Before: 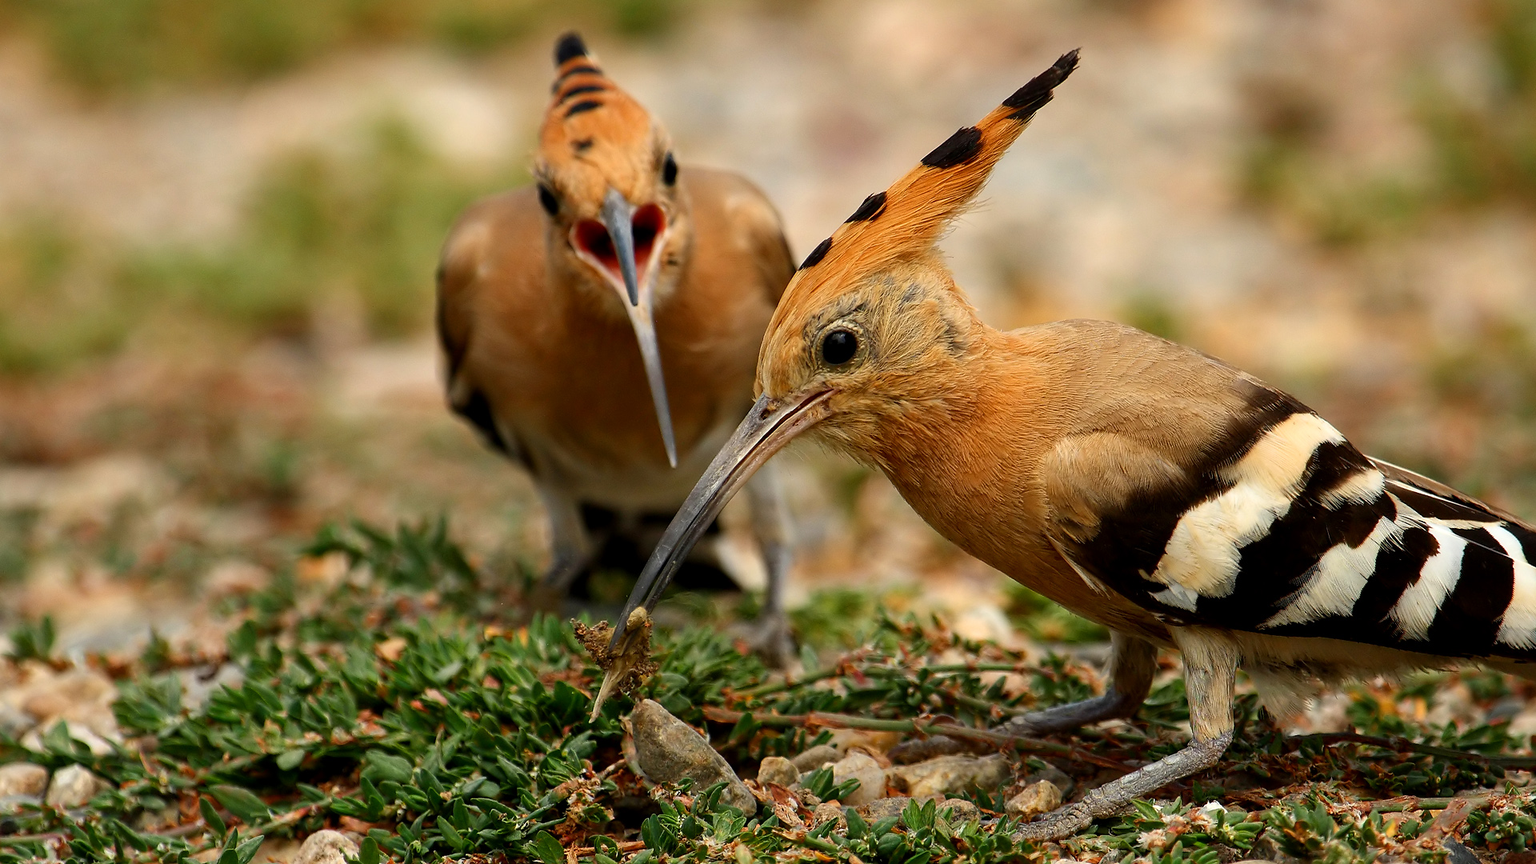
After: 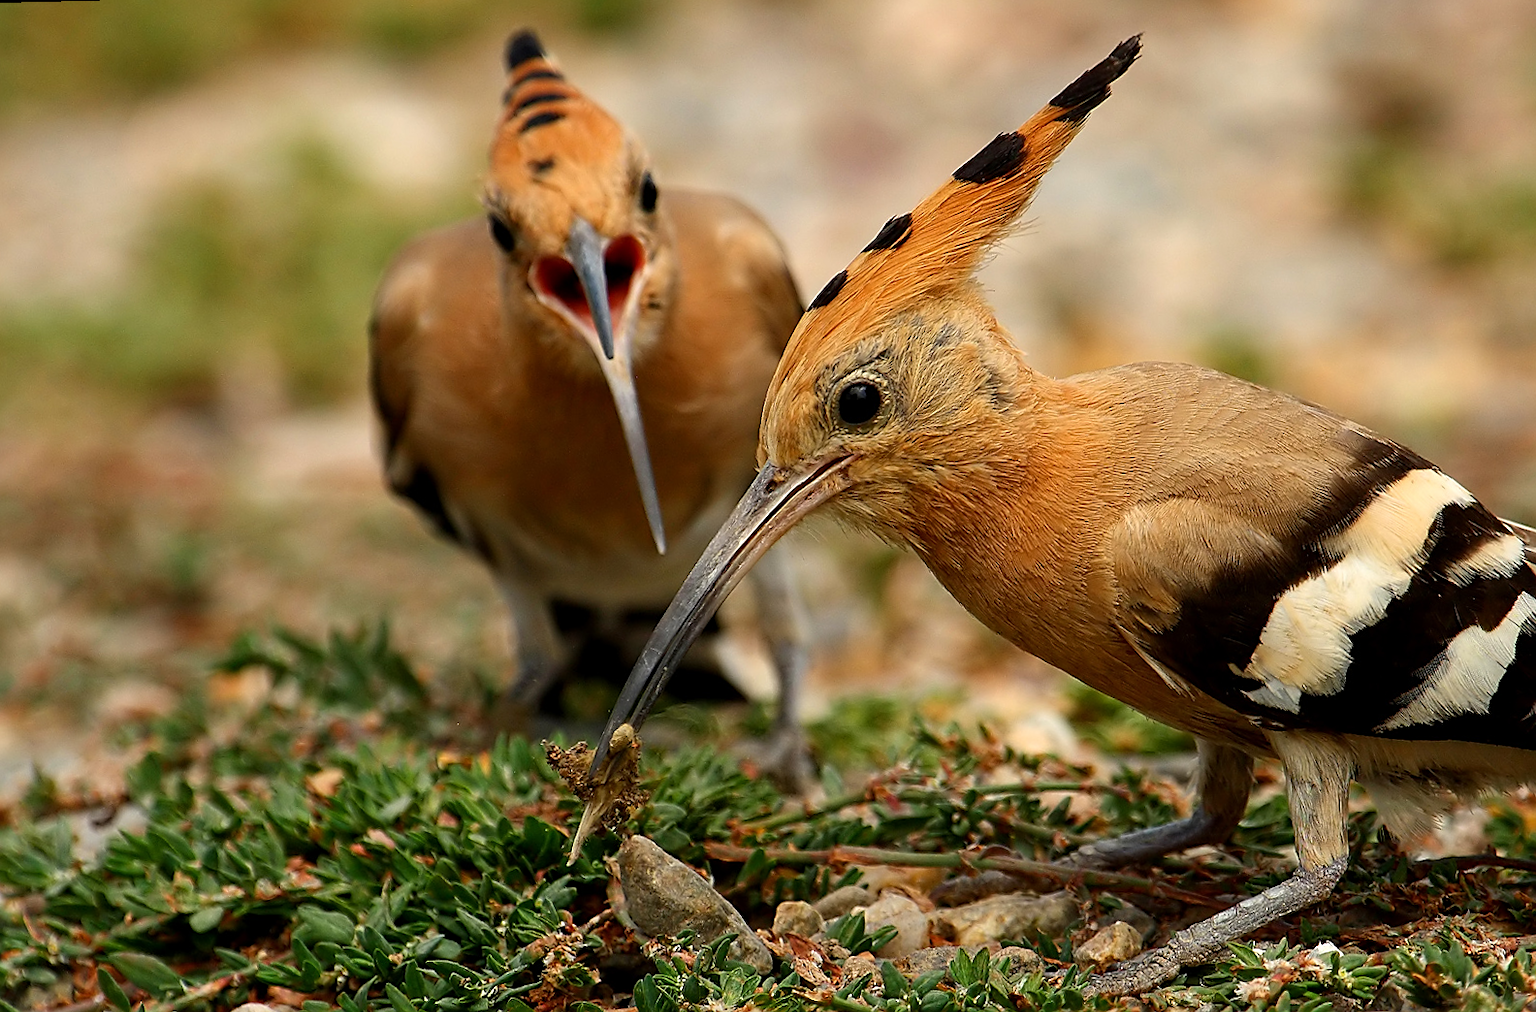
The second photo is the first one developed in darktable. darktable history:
sharpen: on, module defaults
rotate and perspective: rotation -1.42°, crop left 0.016, crop right 0.984, crop top 0.035, crop bottom 0.965
crop: left 7.598%, right 7.873%
